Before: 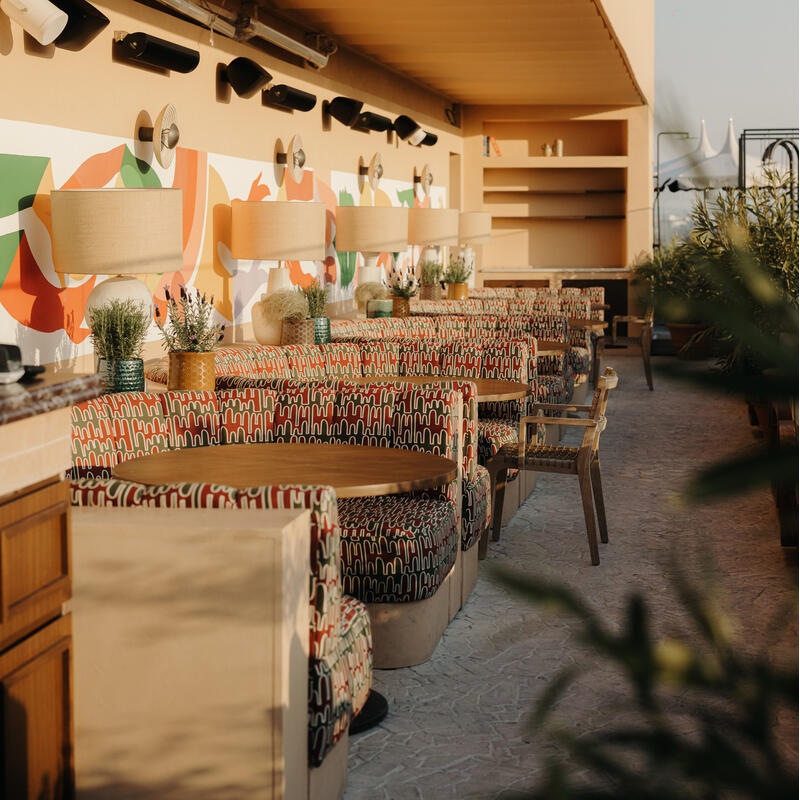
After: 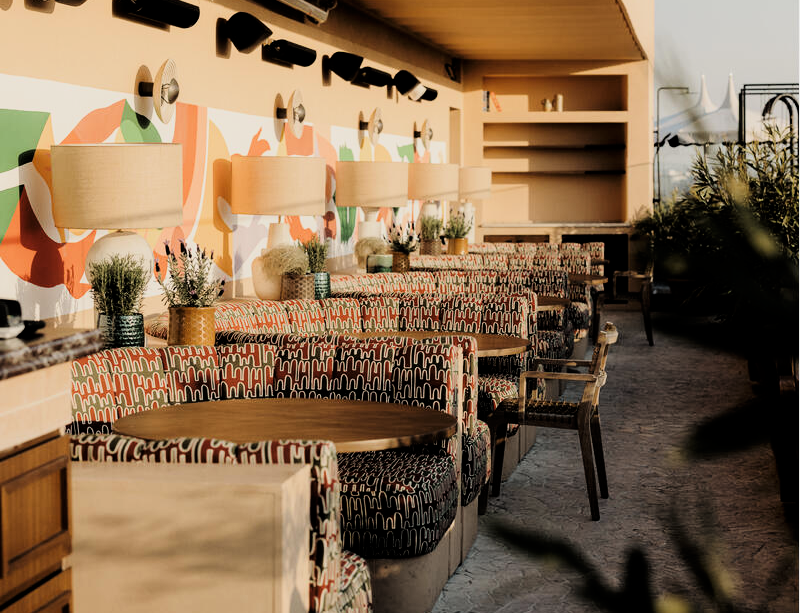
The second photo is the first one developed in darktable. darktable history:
tone curve: curves: ch0 [(0, 0) (0.137, 0.063) (0.255, 0.176) (0.502, 0.502) (0.749, 0.839) (1, 1)], color space Lab, linked channels, preserve colors none
crop: top 5.667%, bottom 17.637%
filmic rgb: black relative exposure -4.88 EV, hardness 2.82
